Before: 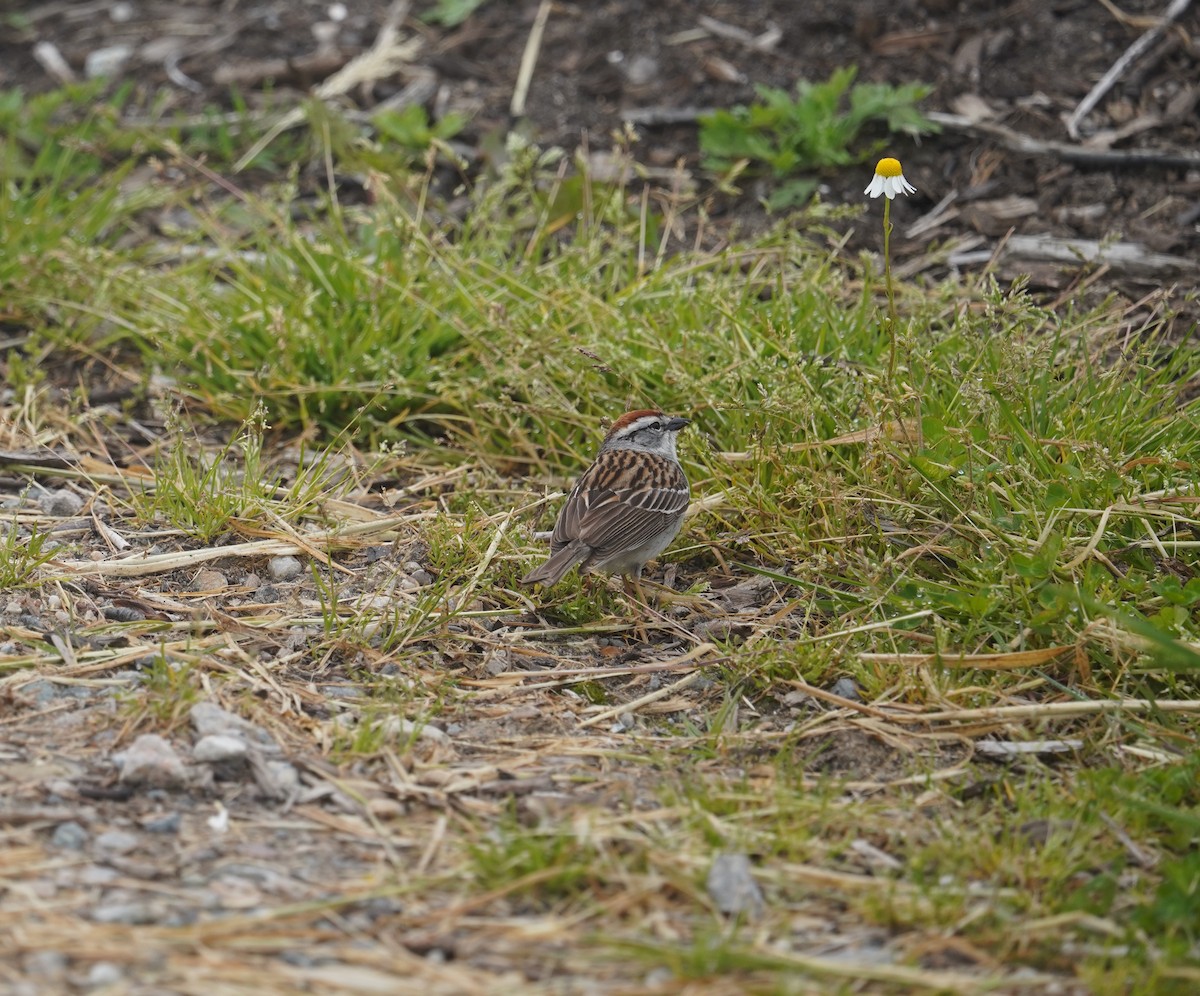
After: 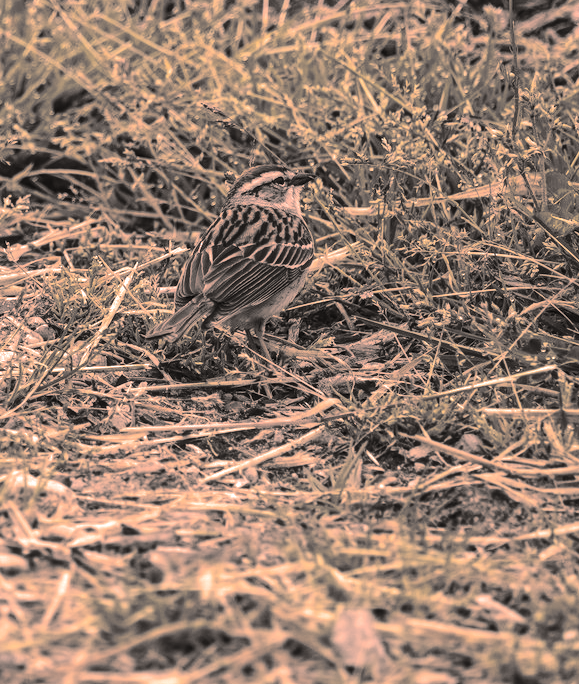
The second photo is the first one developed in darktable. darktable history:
color correction: highlights a* 40, highlights b* 40, saturation 0.69
tone curve: curves: ch0 [(0, 0) (0.003, 0.054) (0.011, 0.058) (0.025, 0.069) (0.044, 0.087) (0.069, 0.1) (0.1, 0.123) (0.136, 0.152) (0.177, 0.183) (0.224, 0.234) (0.277, 0.291) (0.335, 0.367) (0.399, 0.441) (0.468, 0.524) (0.543, 0.6) (0.623, 0.673) (0.709, 0.744) (0.801, 0.812) (0.898, 0.89) (1, 1)], preserve colors none
crop: left 31.379%, top 24.658%, right 20.326%, bottom 6.628%
shadows and highlights: shadows 32, highlights -32, soften with gaussian
graduated density: density 0.38 EV, hardness 21%, rotation -6.11°, saturation 32%
local contrast: on, module defaults
split-toning: shadows › hue 26°, shadows › saturation 0.09, highlights › hue 40°, highlights › saturation 0.18, balance -63, compress 0%
tone equalizer: -8 EV -0.75 EV, -7 EV -0.7 EV, -6 EV -0.6 EV, -5 EV -0.4 EV, -3 EV 0.4 EV, -2 EV 0.6 EV, -1 EV 0.7 EV, +0 EV 0.75 EV, edges refinement/feathering 500, mask exposure compensation -1.57 EV, preserve details no
